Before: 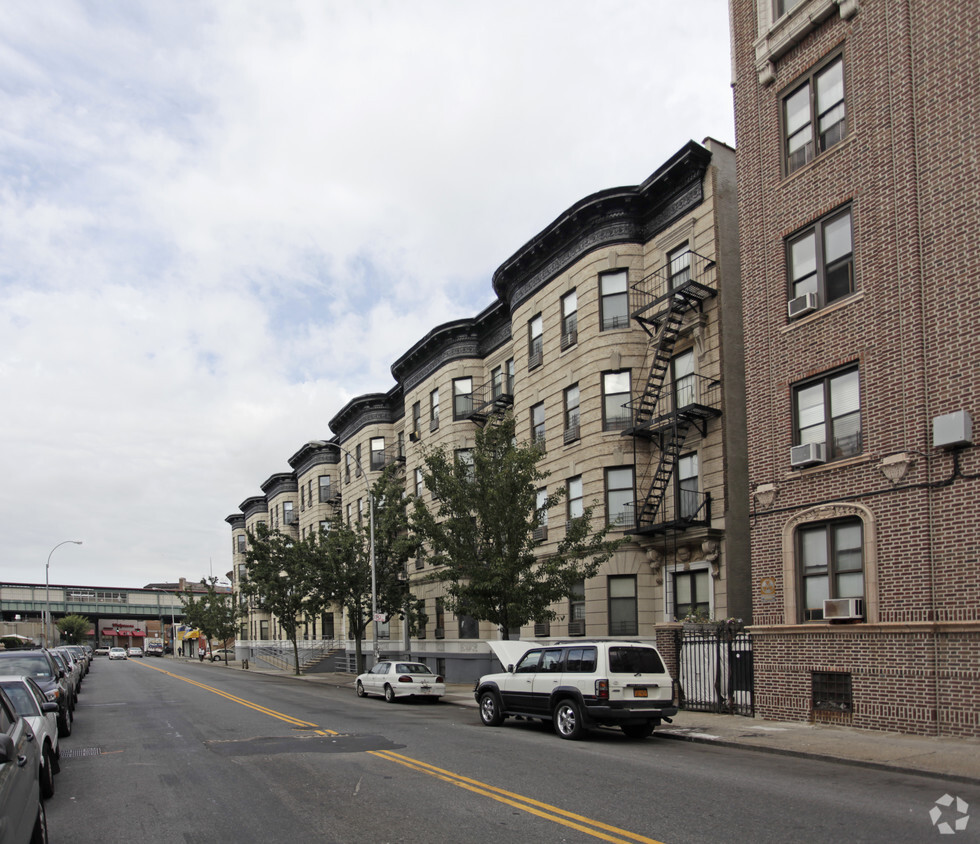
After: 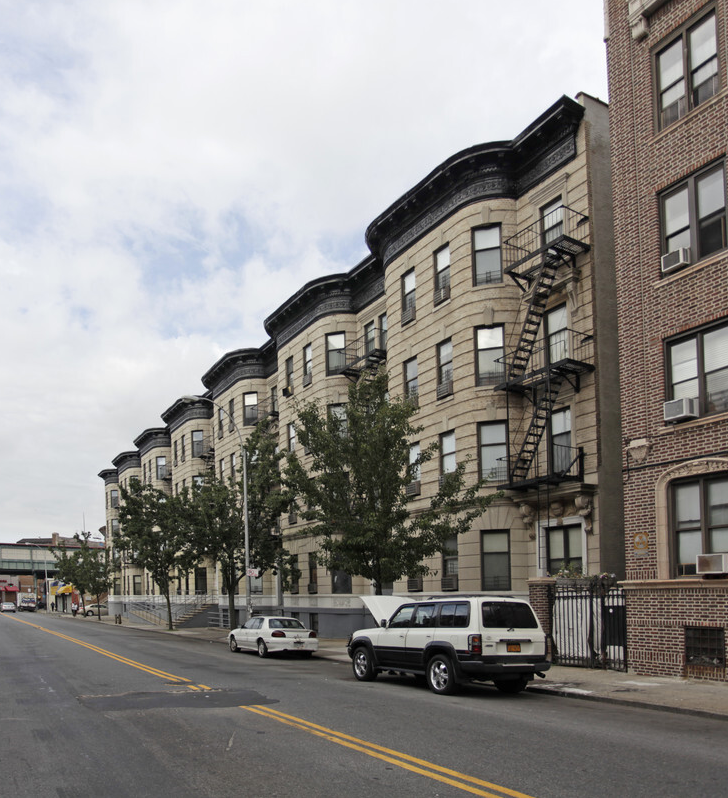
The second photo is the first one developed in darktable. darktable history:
crop and rotate: left 13.081%, top 5.387%, right 12.531%
